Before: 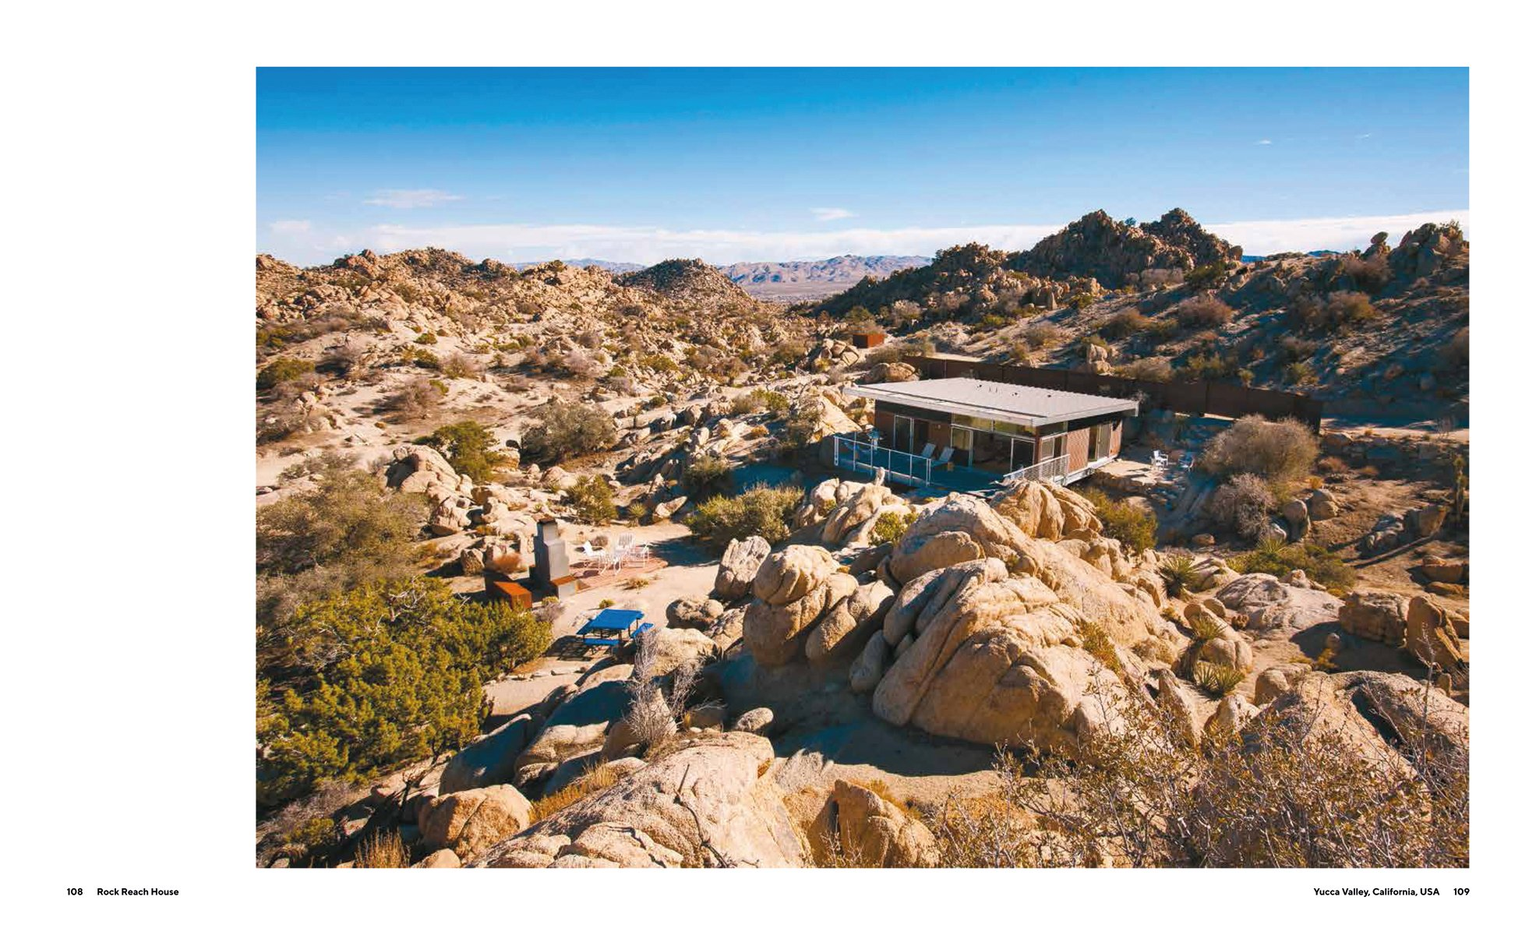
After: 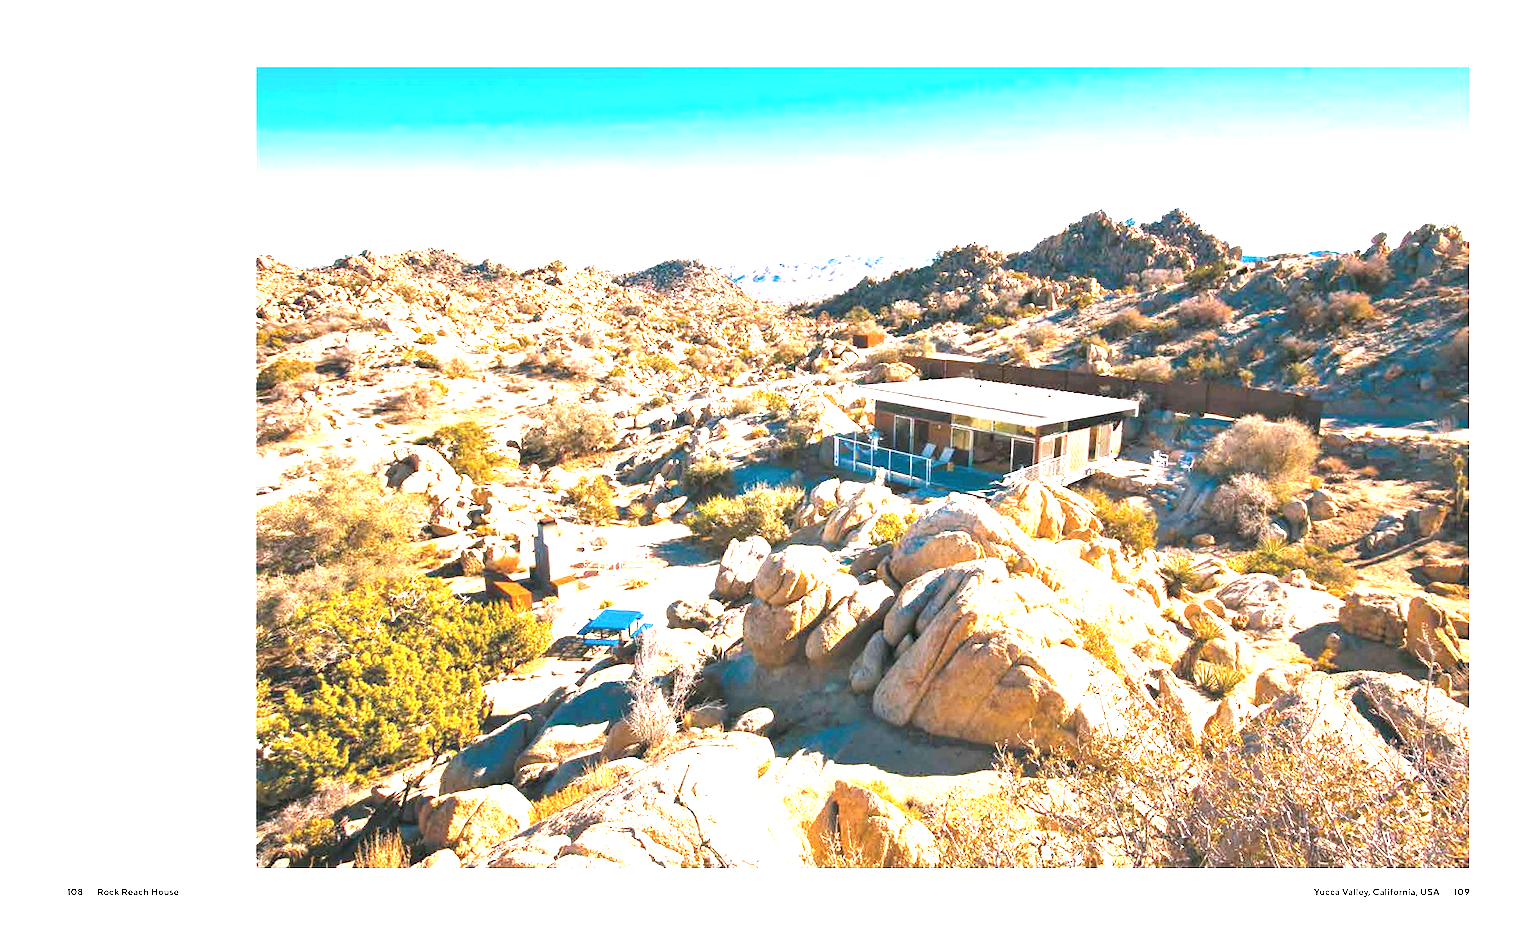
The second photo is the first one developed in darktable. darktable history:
exposure: black level correction 0.001, exposure 2.001 EV, compensate highlight preservation false
